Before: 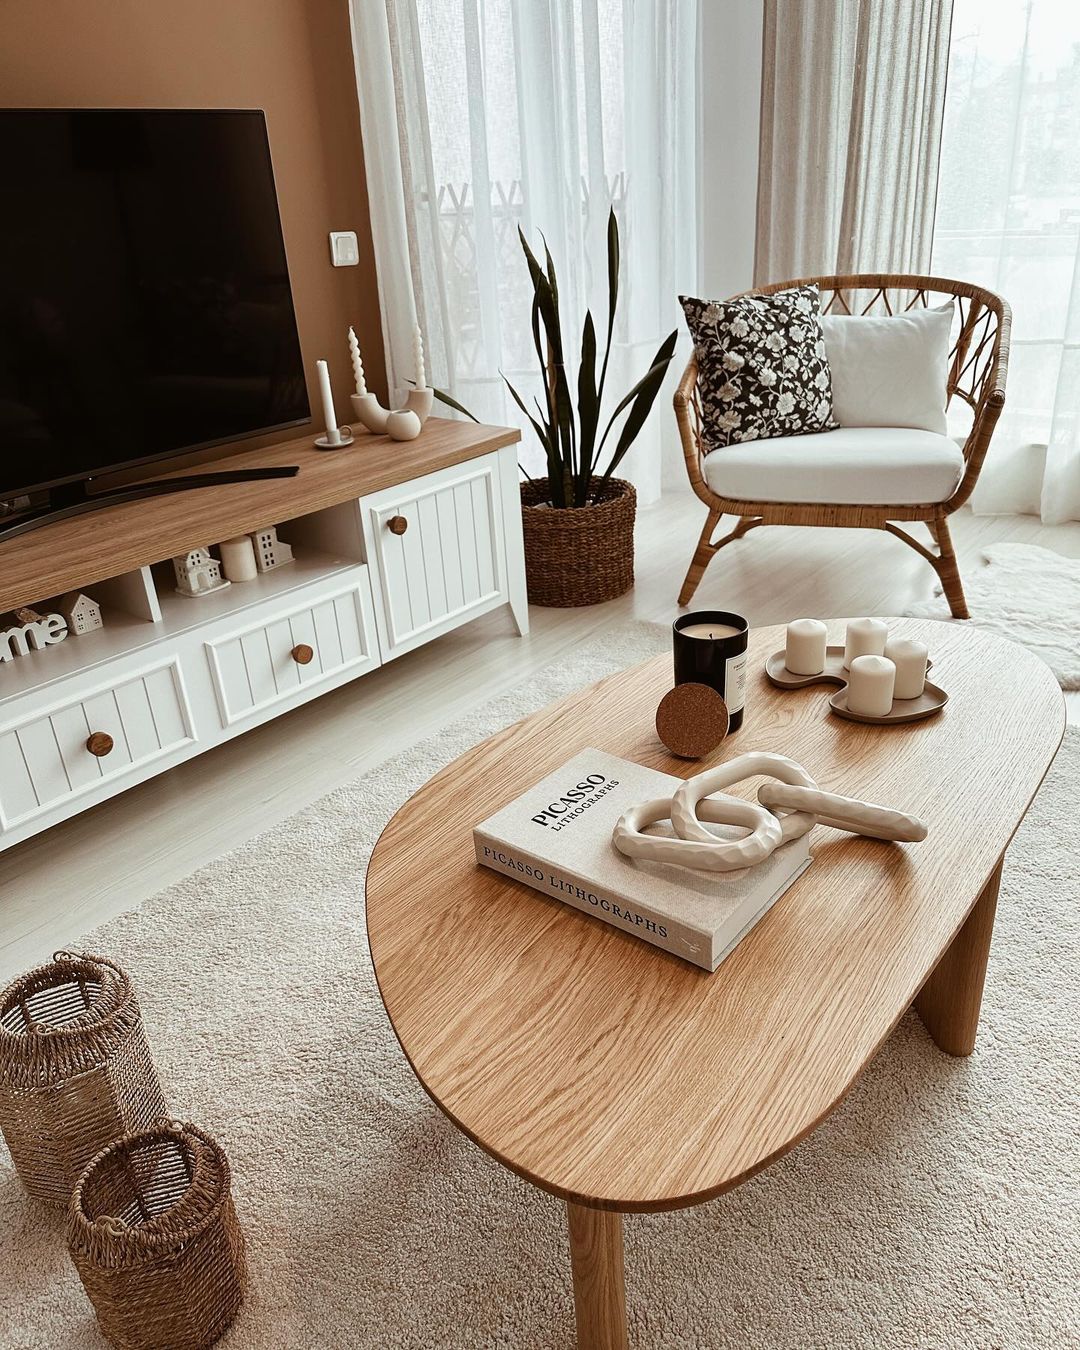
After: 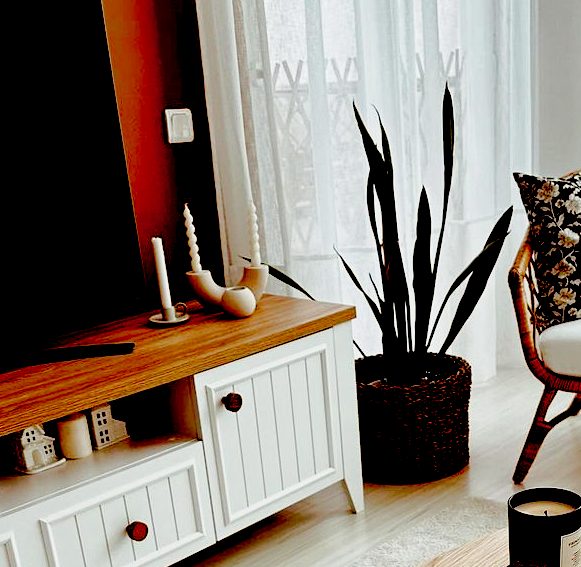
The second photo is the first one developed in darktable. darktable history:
crop: left 15.283%, top 9.136%, right 30.914%, bottom 48.823%
exposure: black level correction 0.099, exposure -0.089 EV, compensate highlight preservation false
shadows and highlights: on, module defaults
base curve: curves: ch0 [(0, 0) (0.036, 0.025) (0.121, 0.166) (0.206, 0.329) (0.605, 0.79) (1, 1)], preserve colors none
